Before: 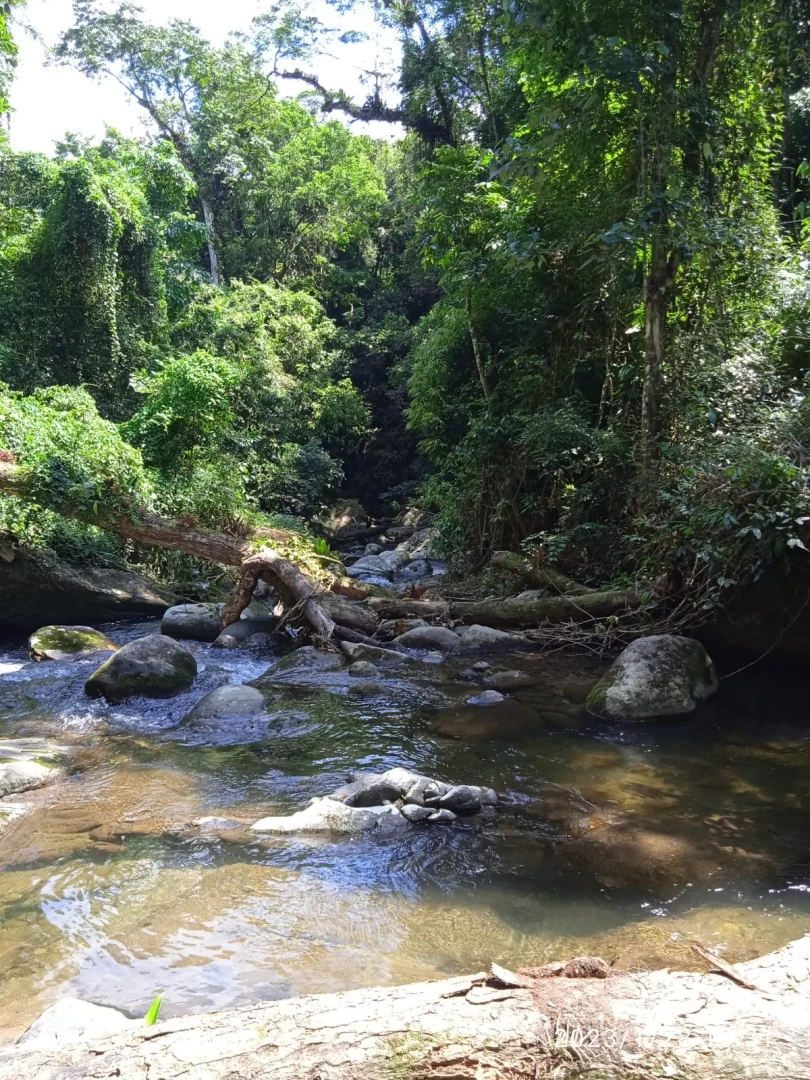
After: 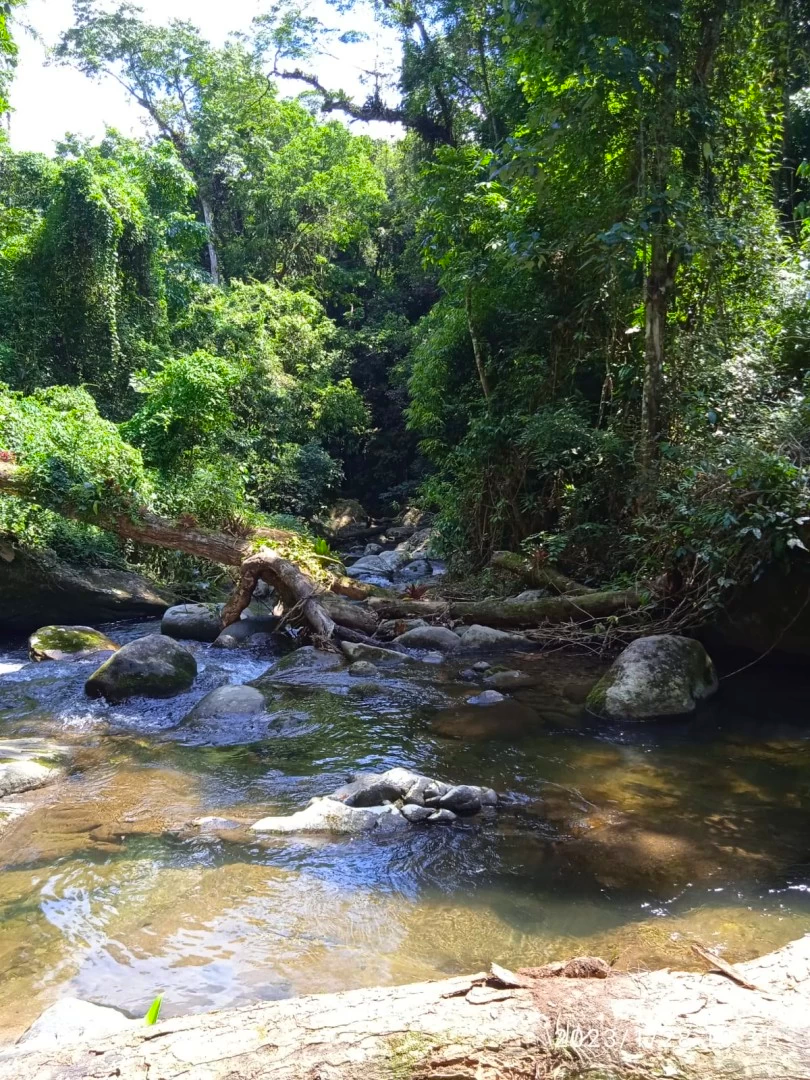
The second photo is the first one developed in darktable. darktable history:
color balance rgb: linear chroma grading › global chroma -15.675%, perceptual saturation grading › global saturation 9.826%, global vibrance 41.614%
